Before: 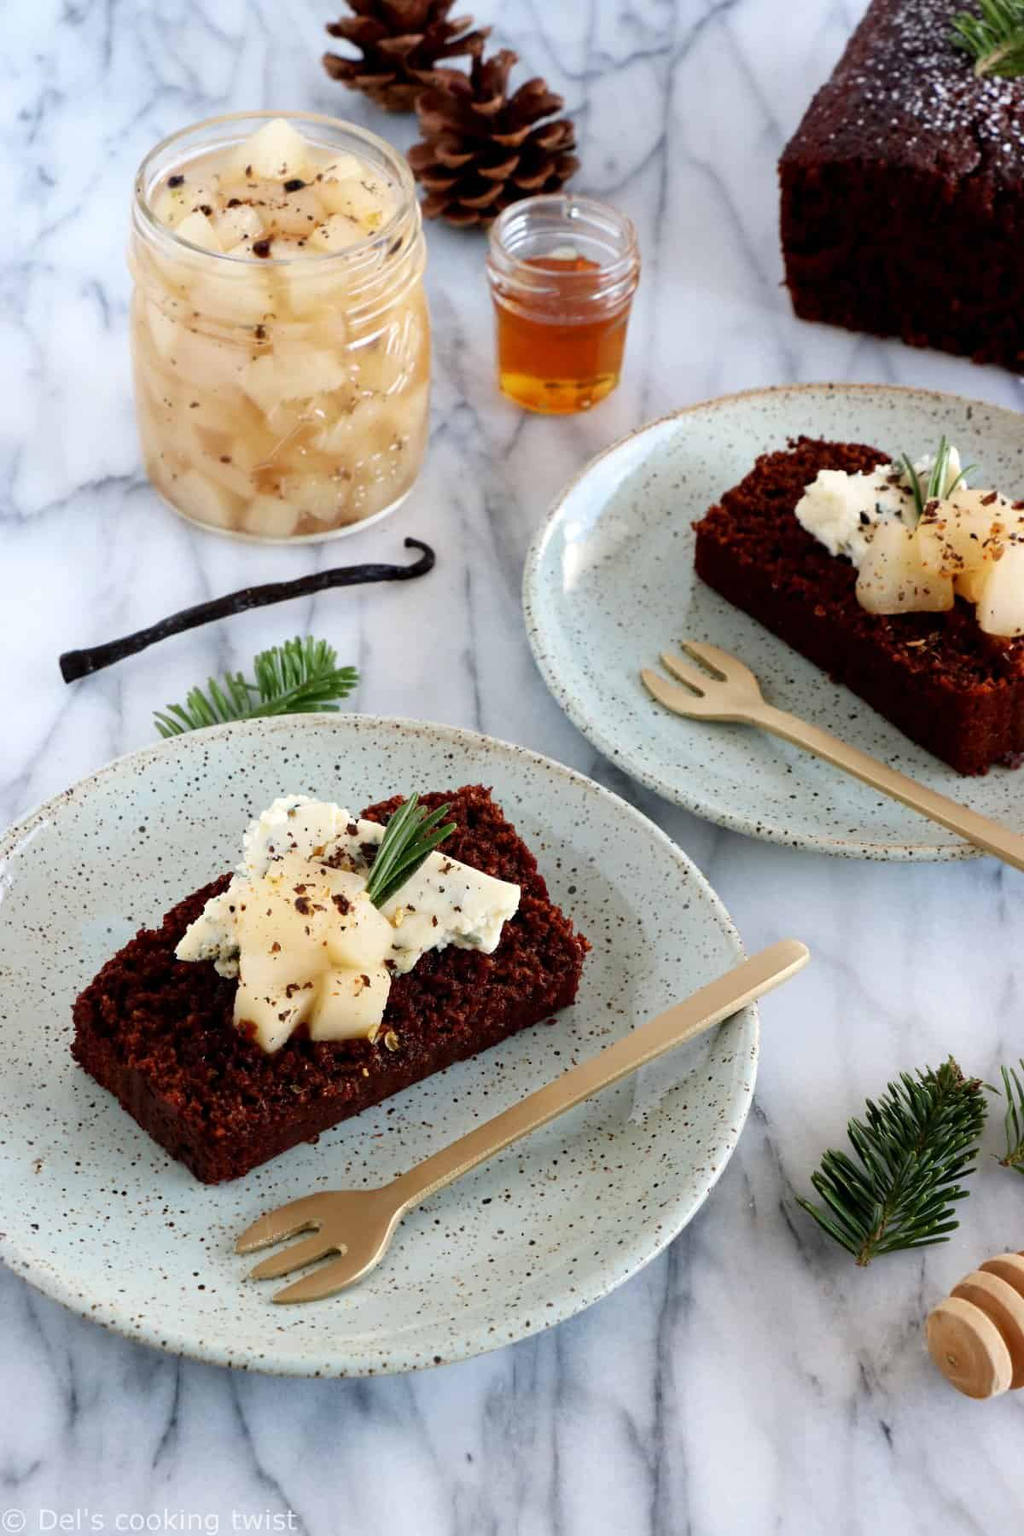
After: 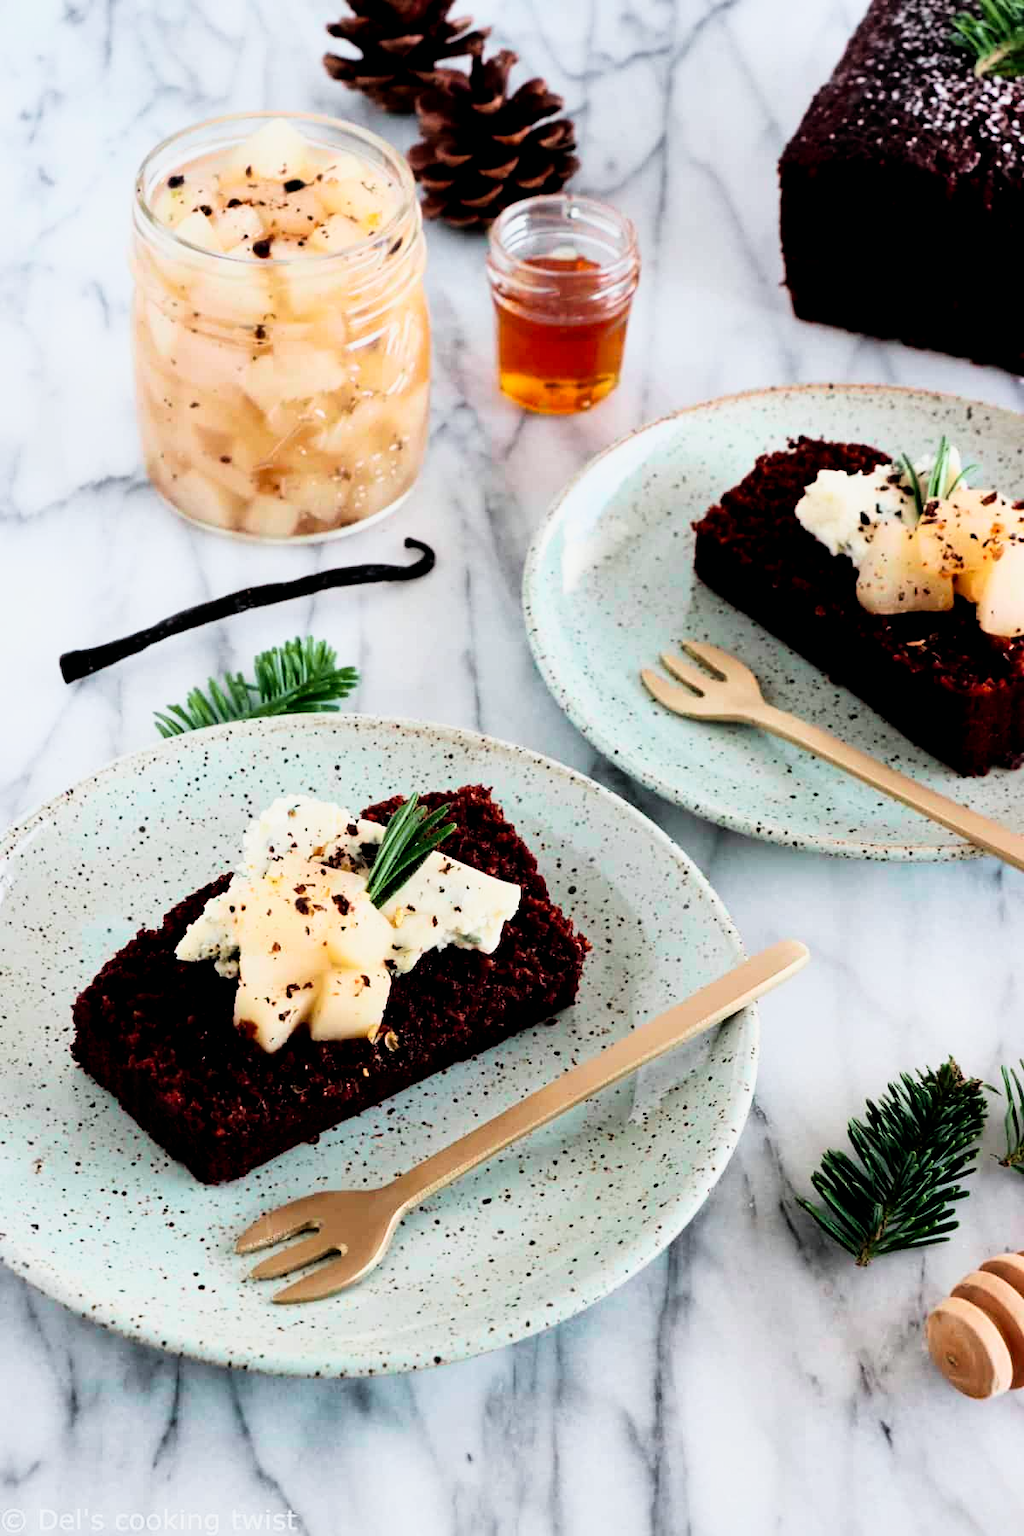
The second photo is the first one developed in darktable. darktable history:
filmic rgb: black relative exposure -5 EV, white relative exposure 3.5 EV, hardness 3.19, contrast 1.3, highlights saturation mix -50%
tone curve: curves: ch0 [(0, 0) (0.051, 0.047) (0.102, 0.099) (0.236, 0.249) (0.429, 0.473) (0.67, 0.755) (0.875, 0.948) (1, 0.985)]; ch1 [(0, 0) (0.339, 0.298) (0.402, 0.363) (0.453, 0.413) (0.485, 0.469) (0.494, 0.493) (0.504, 0.502) (0.515, 0.526) (0.563, 0.591) (0.597, 0.639) (0.834, 0.888) (1, 1)]; ch2 [(0, 0) (0.362, 0.353) (0.425, 0.439) (0.501, 0.501) (0.537, 0.538) (0.58, 0.59) (0.642, 0.669) (0.773, 0.856) (1, 1)], color space Lab, independent channels, preserve colors none
shadows and highlights: shadows 37.27, highlights -28.18, soften with gaussian
